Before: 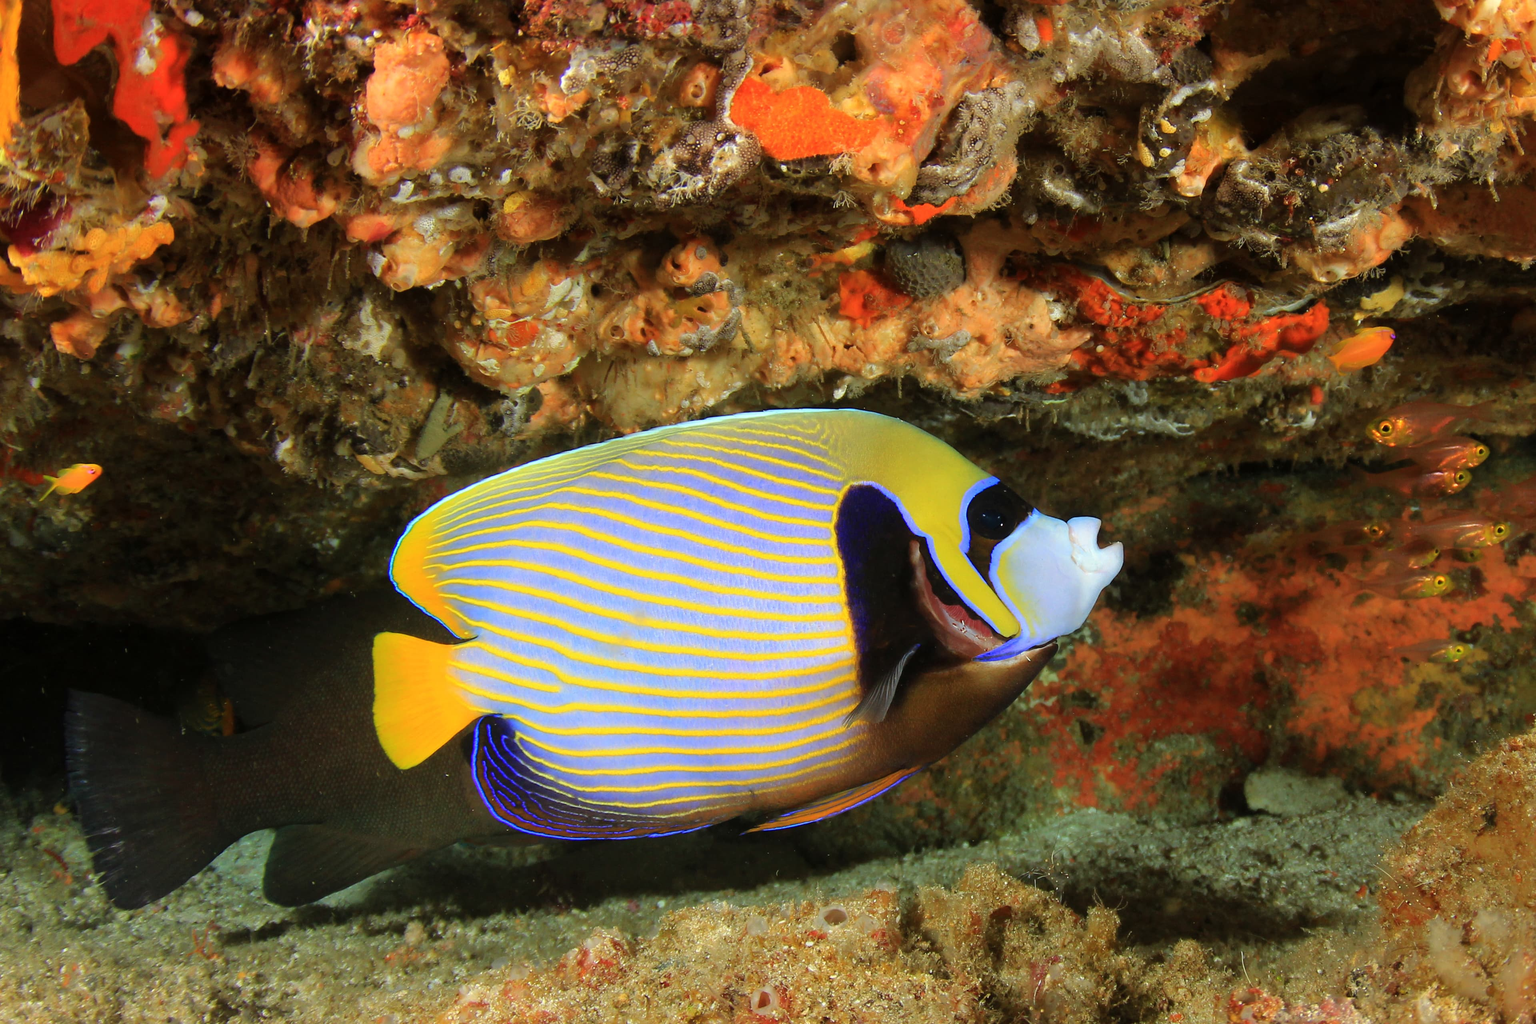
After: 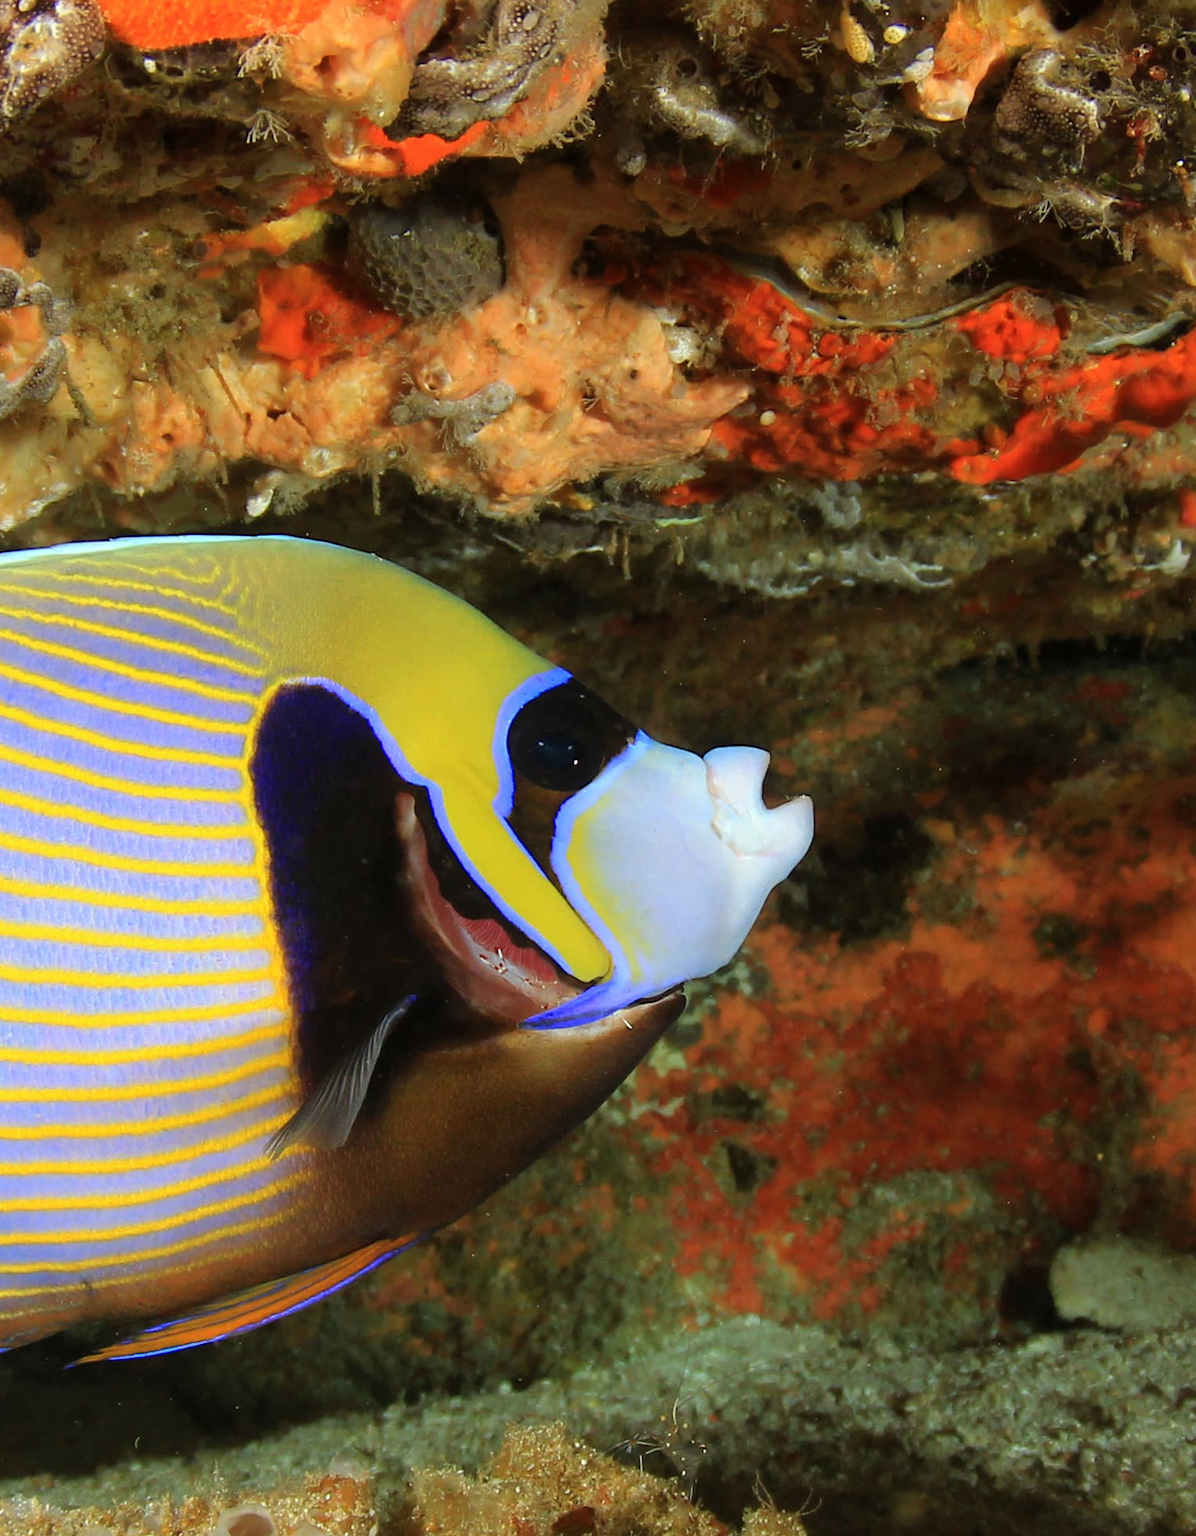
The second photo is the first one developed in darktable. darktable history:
crop: left 46.044%, top 13.176%, right 14.07%, bottom 10.044%
